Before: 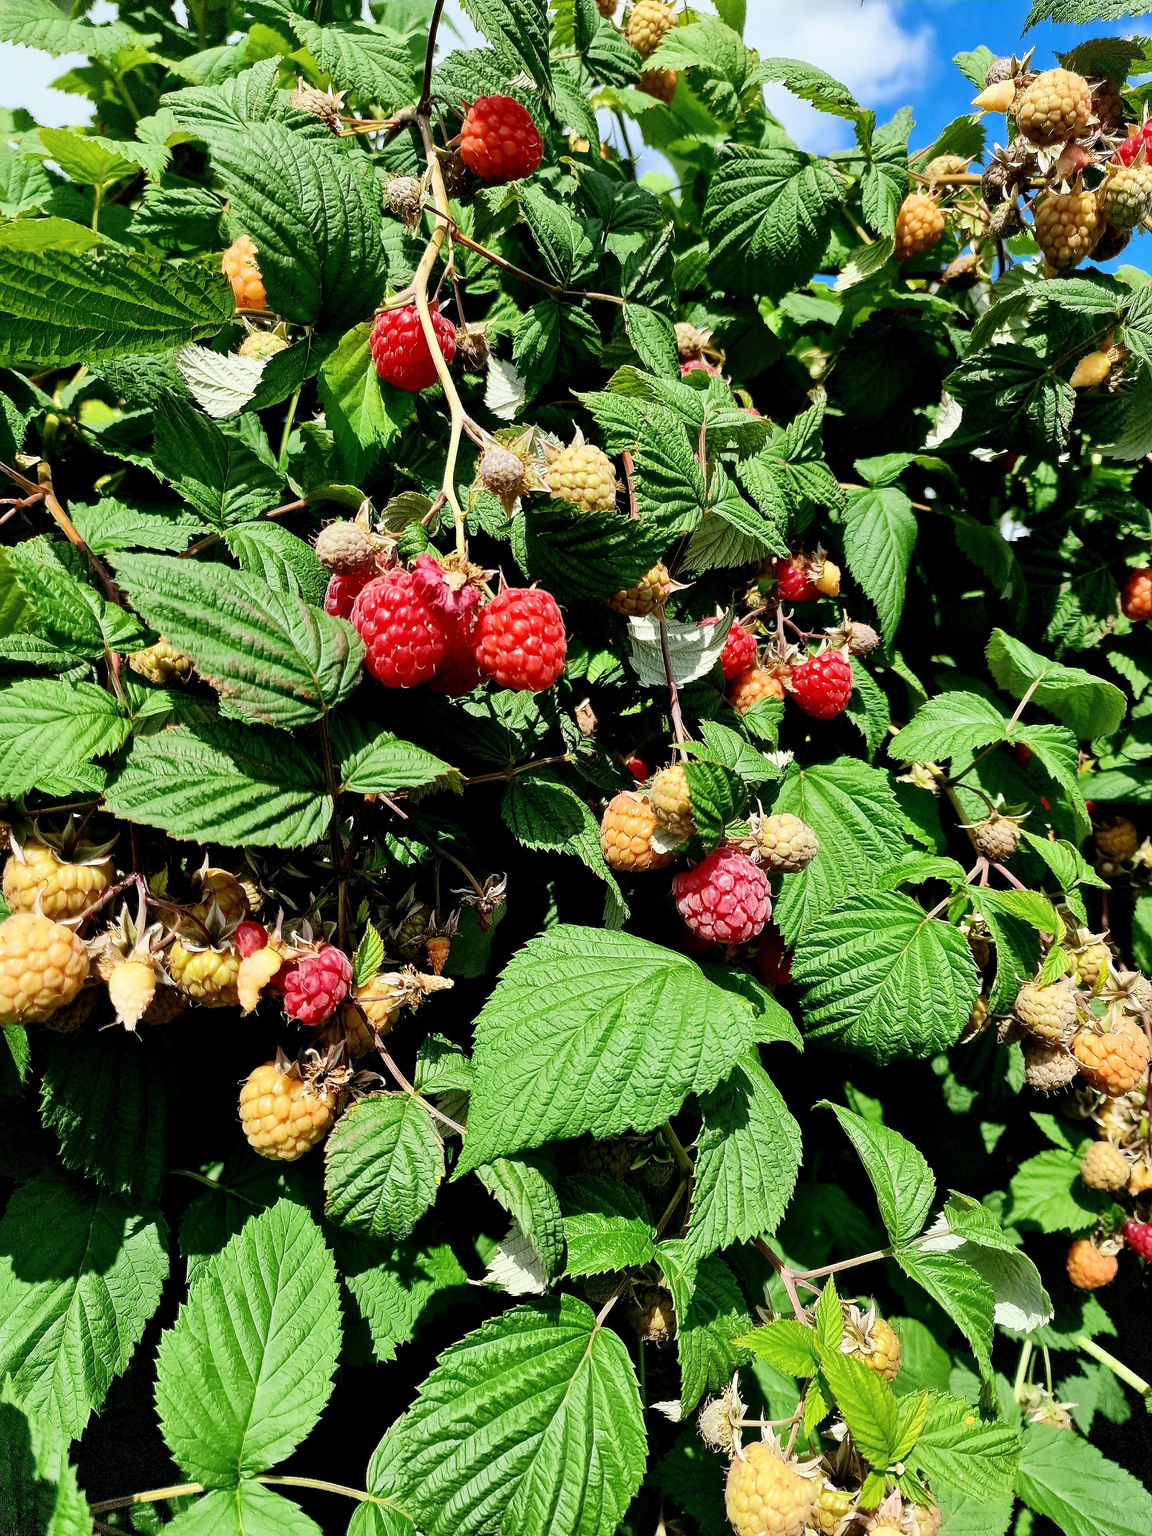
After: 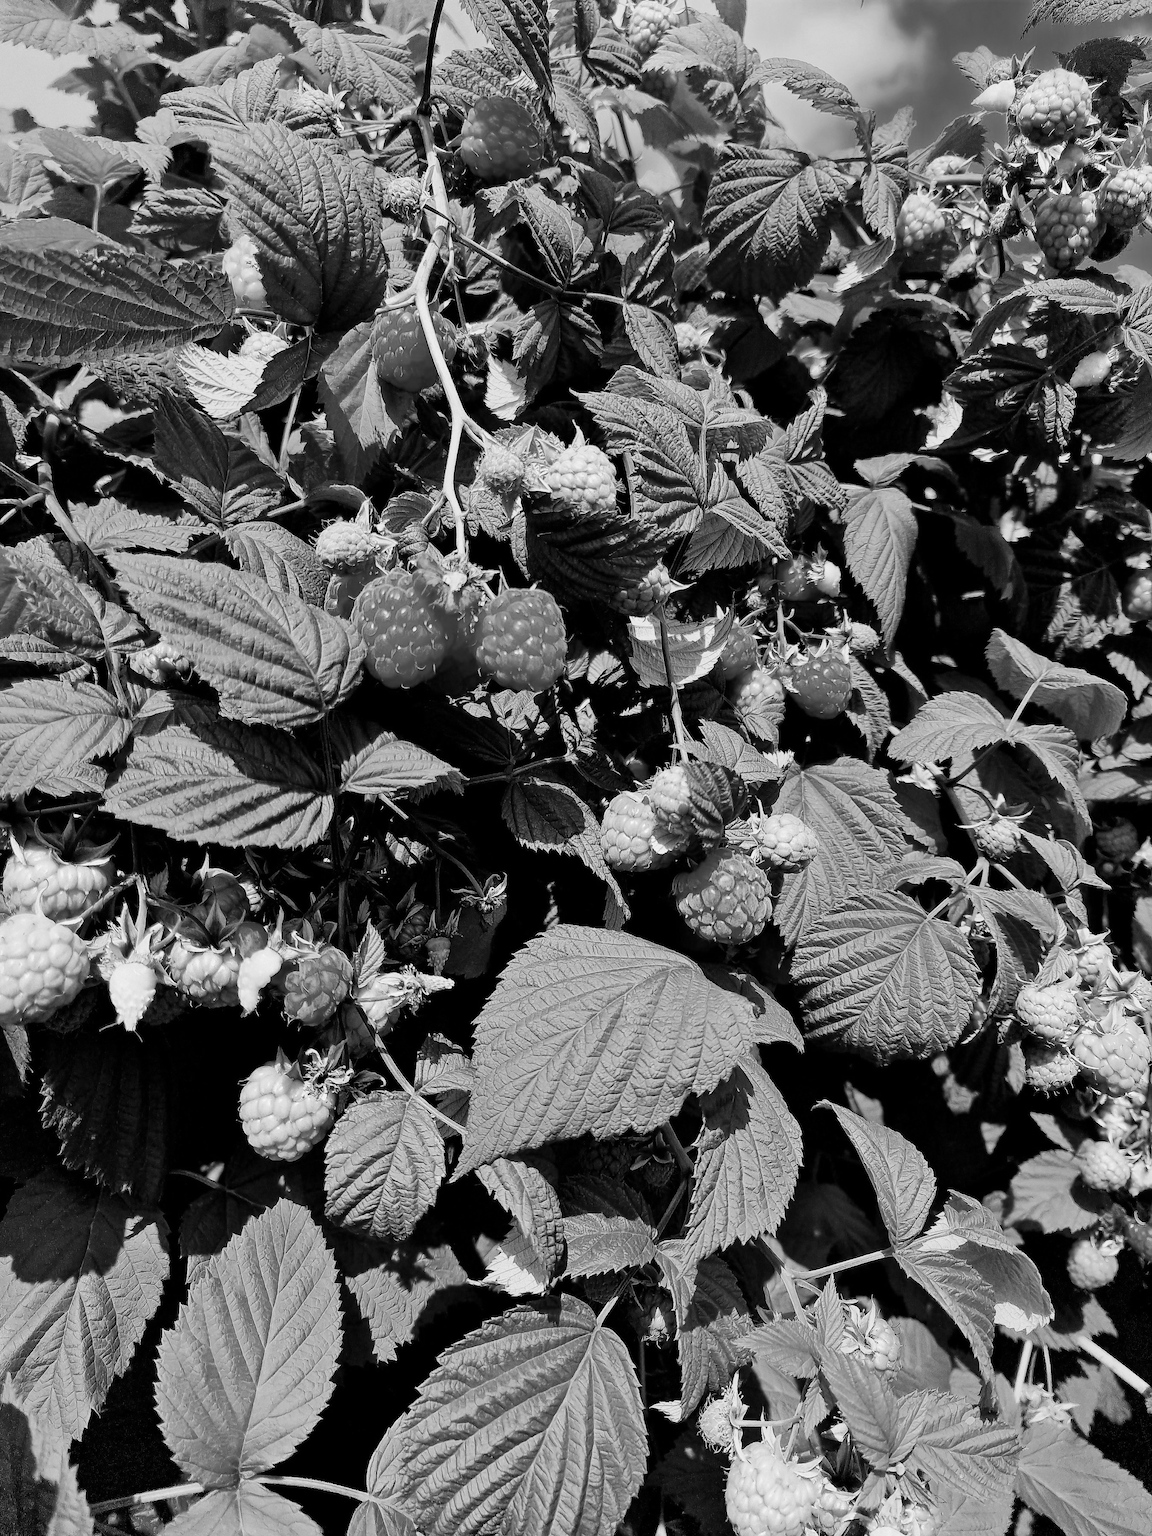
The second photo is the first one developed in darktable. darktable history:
color correction: highlights a* -2.73, highlights b* -2.09, shadows a* 2.41, shadows b* 2.73
monochrome: a 26.22, b 42.67, size 0.8
